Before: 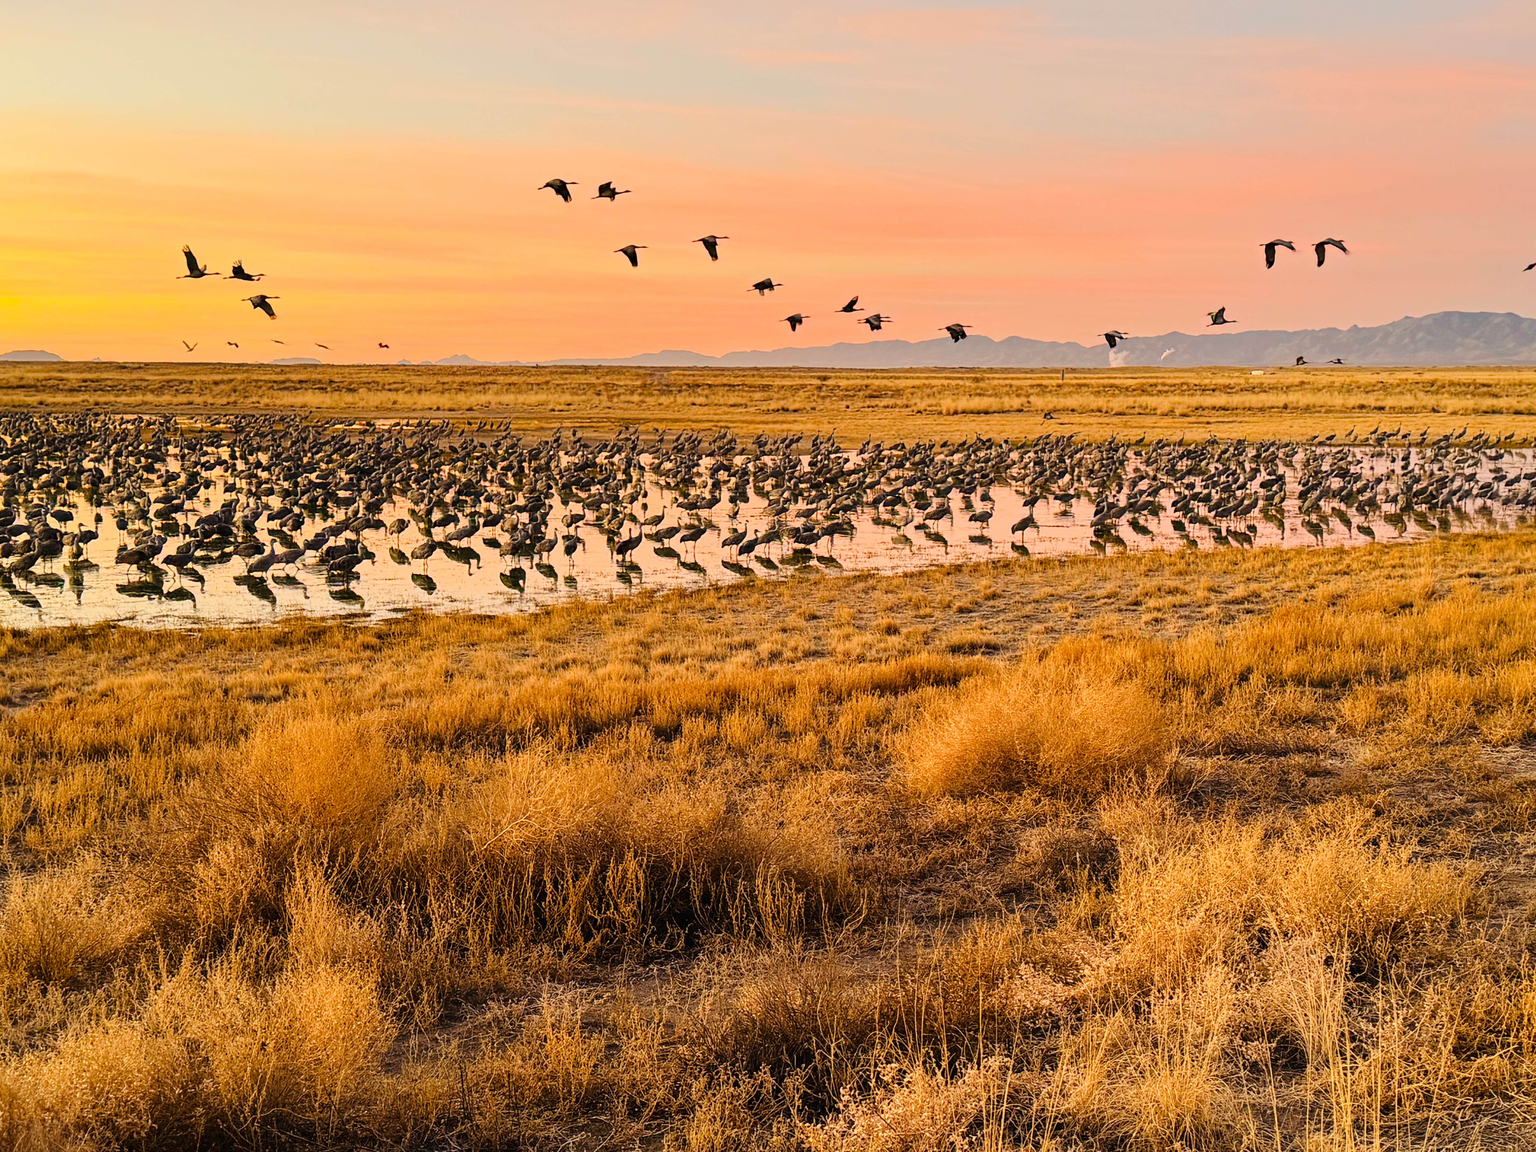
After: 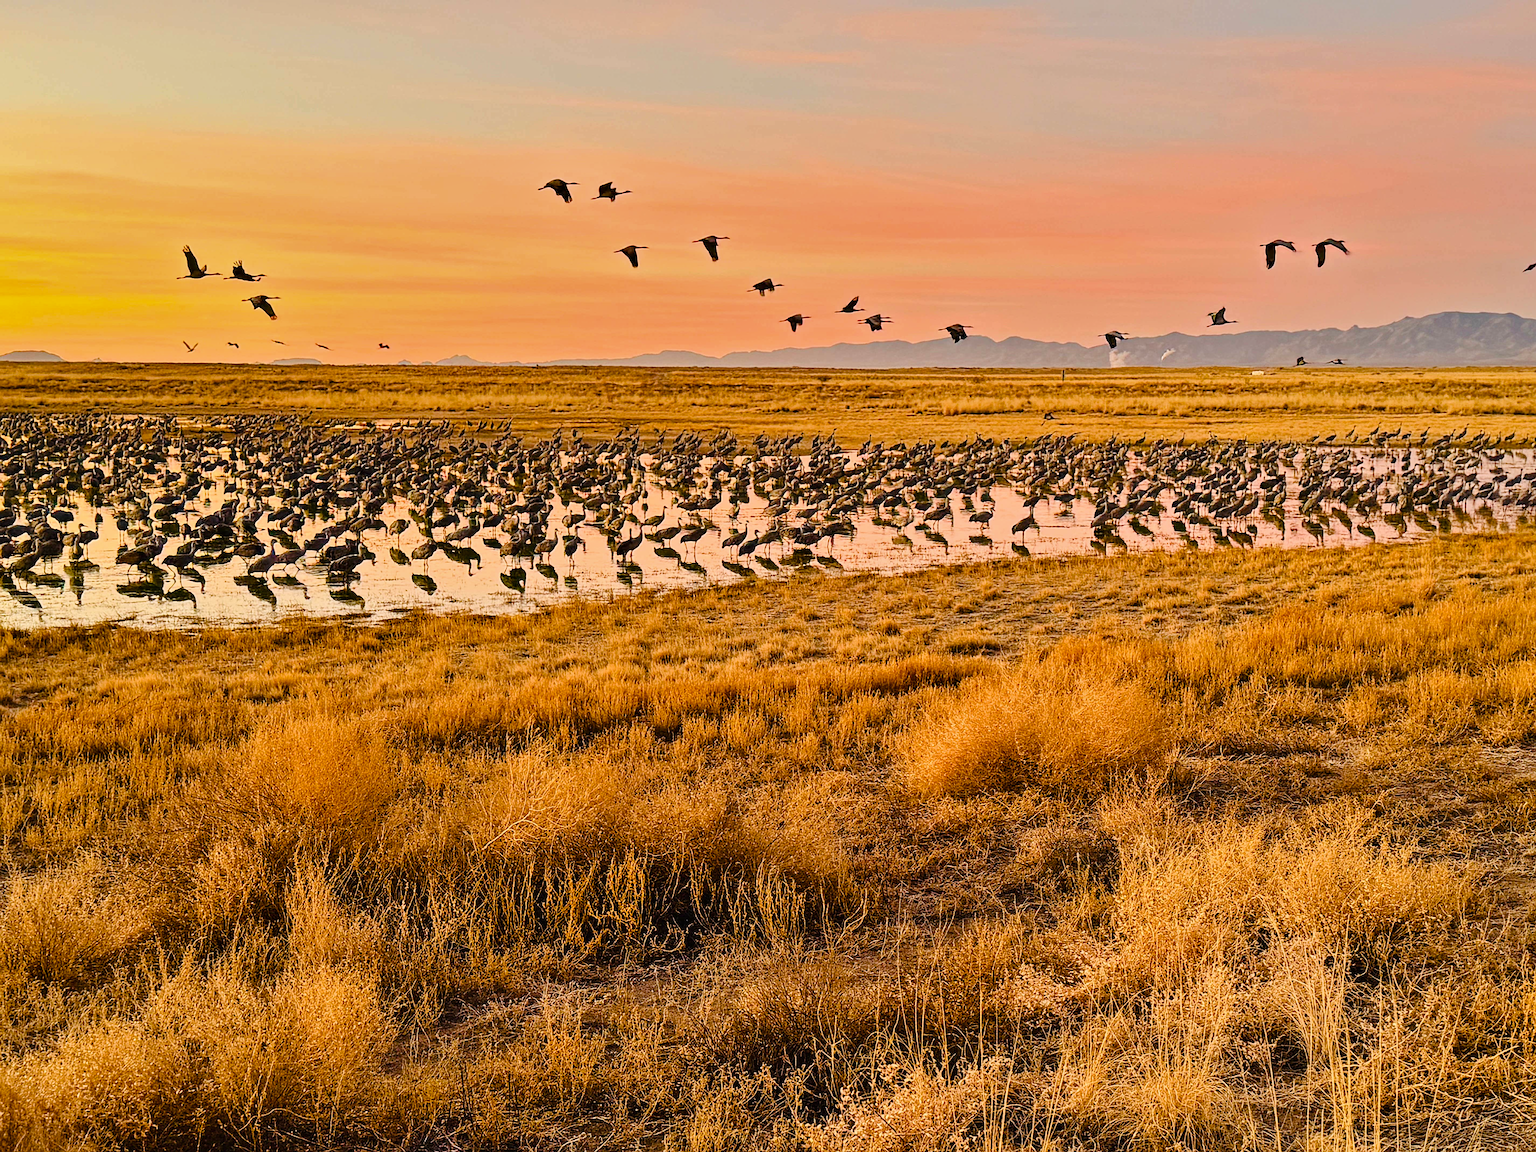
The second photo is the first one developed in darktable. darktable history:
sharpen: on, module defaults
shadows and highlights: white point adjustment 0.047, soften with gaussian
color balance rgb: shadows lift › luminance -19.995%, perceptual saturation grading › global saturation 20%, perceptual saturation grading › highlights -25.642%, perceptual saturation grading › shadows 49.252%
